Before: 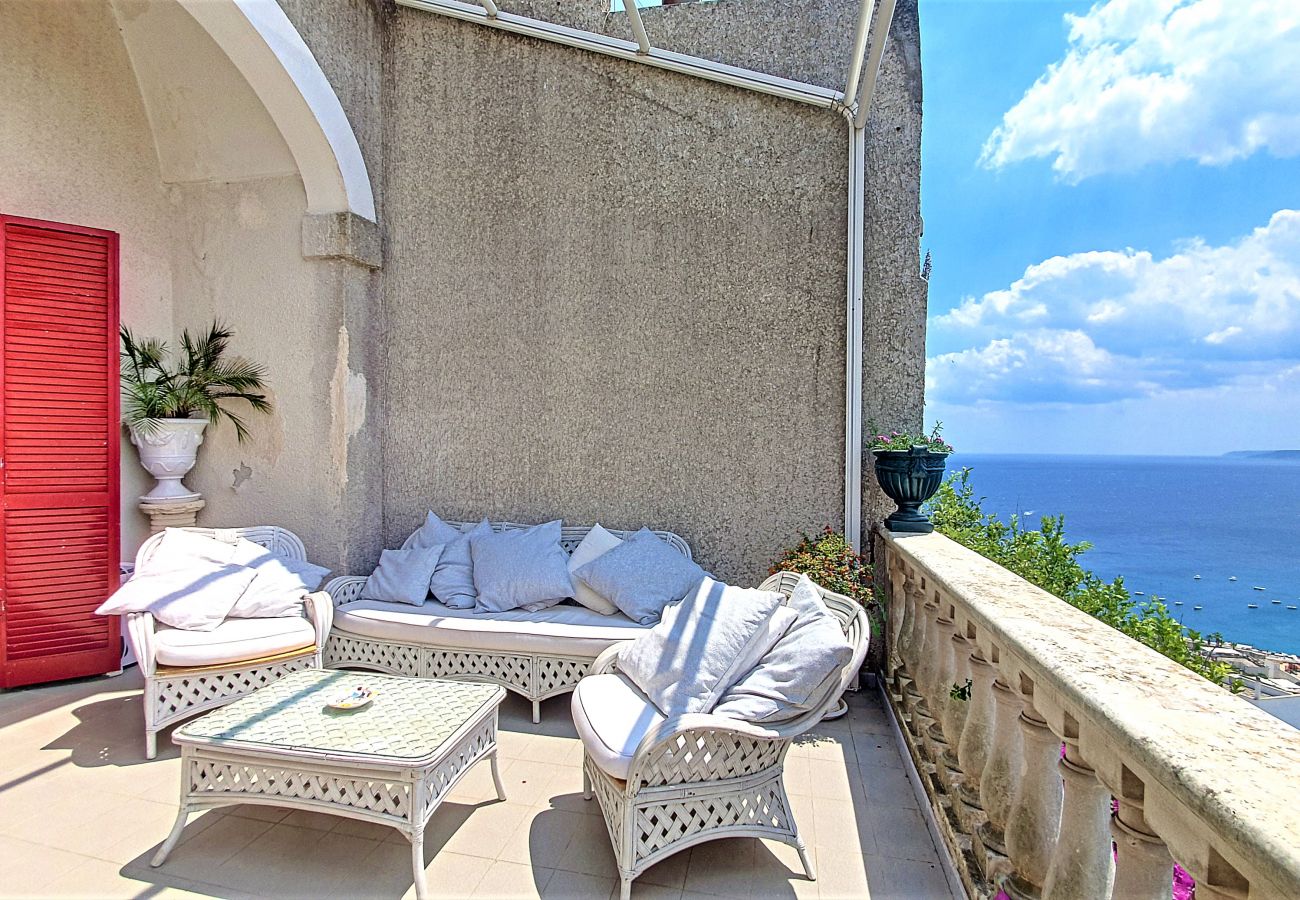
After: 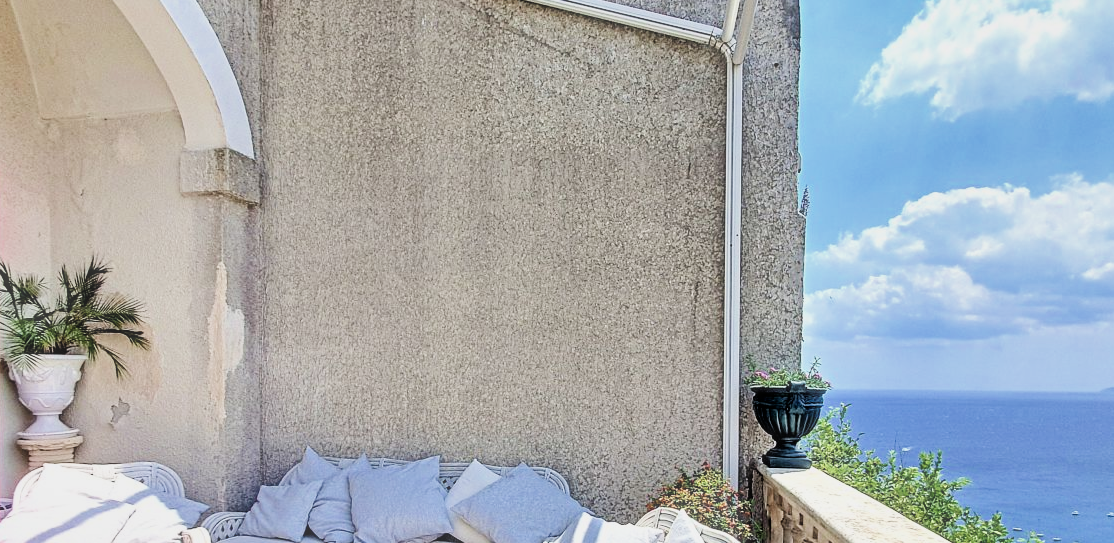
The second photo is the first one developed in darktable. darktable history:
exposure: black level correction 0.006, compensate highlight preservation false
crop and rotate: left 9.417%, top 7.126%, right 4.823%, bottom 32.496%
shadows and highlights: low approximation 0.01, soften with gaussian
filmic rgb: black relative exposure -7.65 EV, white relative exposure 4.56 EV, hardness 3.61
tone equalizer: -8 EV -1.09 EV, -7 EV -1.01 EV, -6 EV -0.897 EV, -5 EV -0.56 EV, -3 EV 0.567 EV, -2 EV 0.878 EV, -1 EV 1.01 EV, +0 EV 1.07 EV
haze removal: strength -0.106, compatibility mode true, adaptive false
